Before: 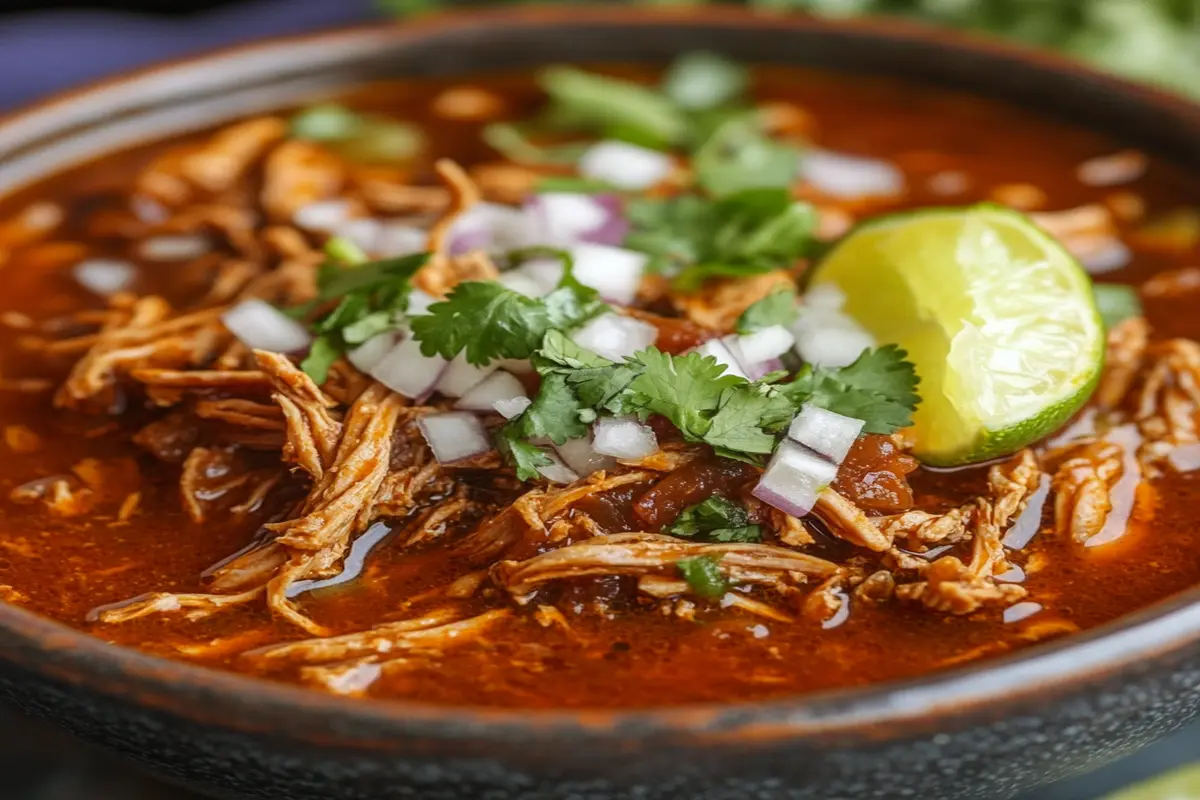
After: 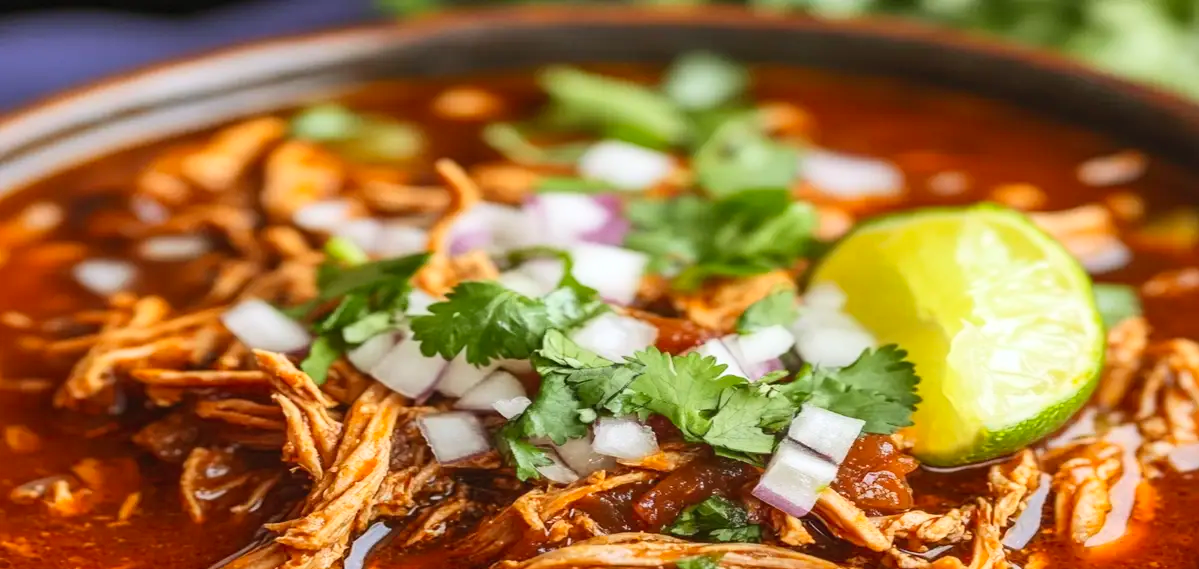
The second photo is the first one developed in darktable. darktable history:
crop: right 0.001%, bottom 28.868%
contrast brightness saturation: contrast 0.198, brightness 0.165, saturation 0.223
